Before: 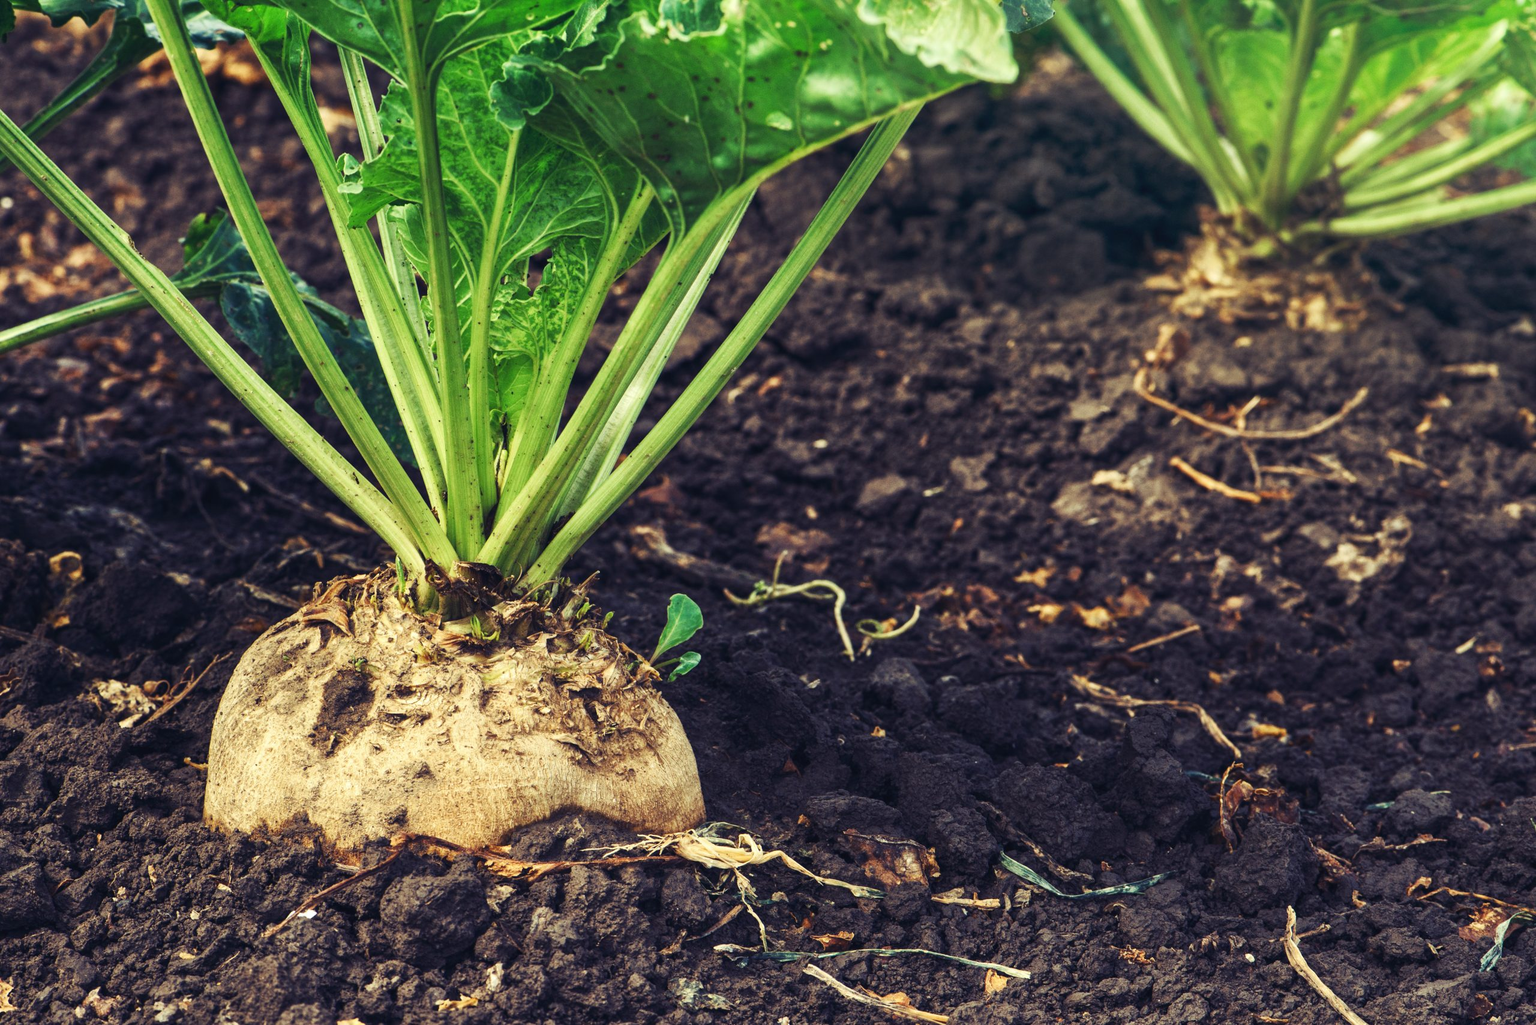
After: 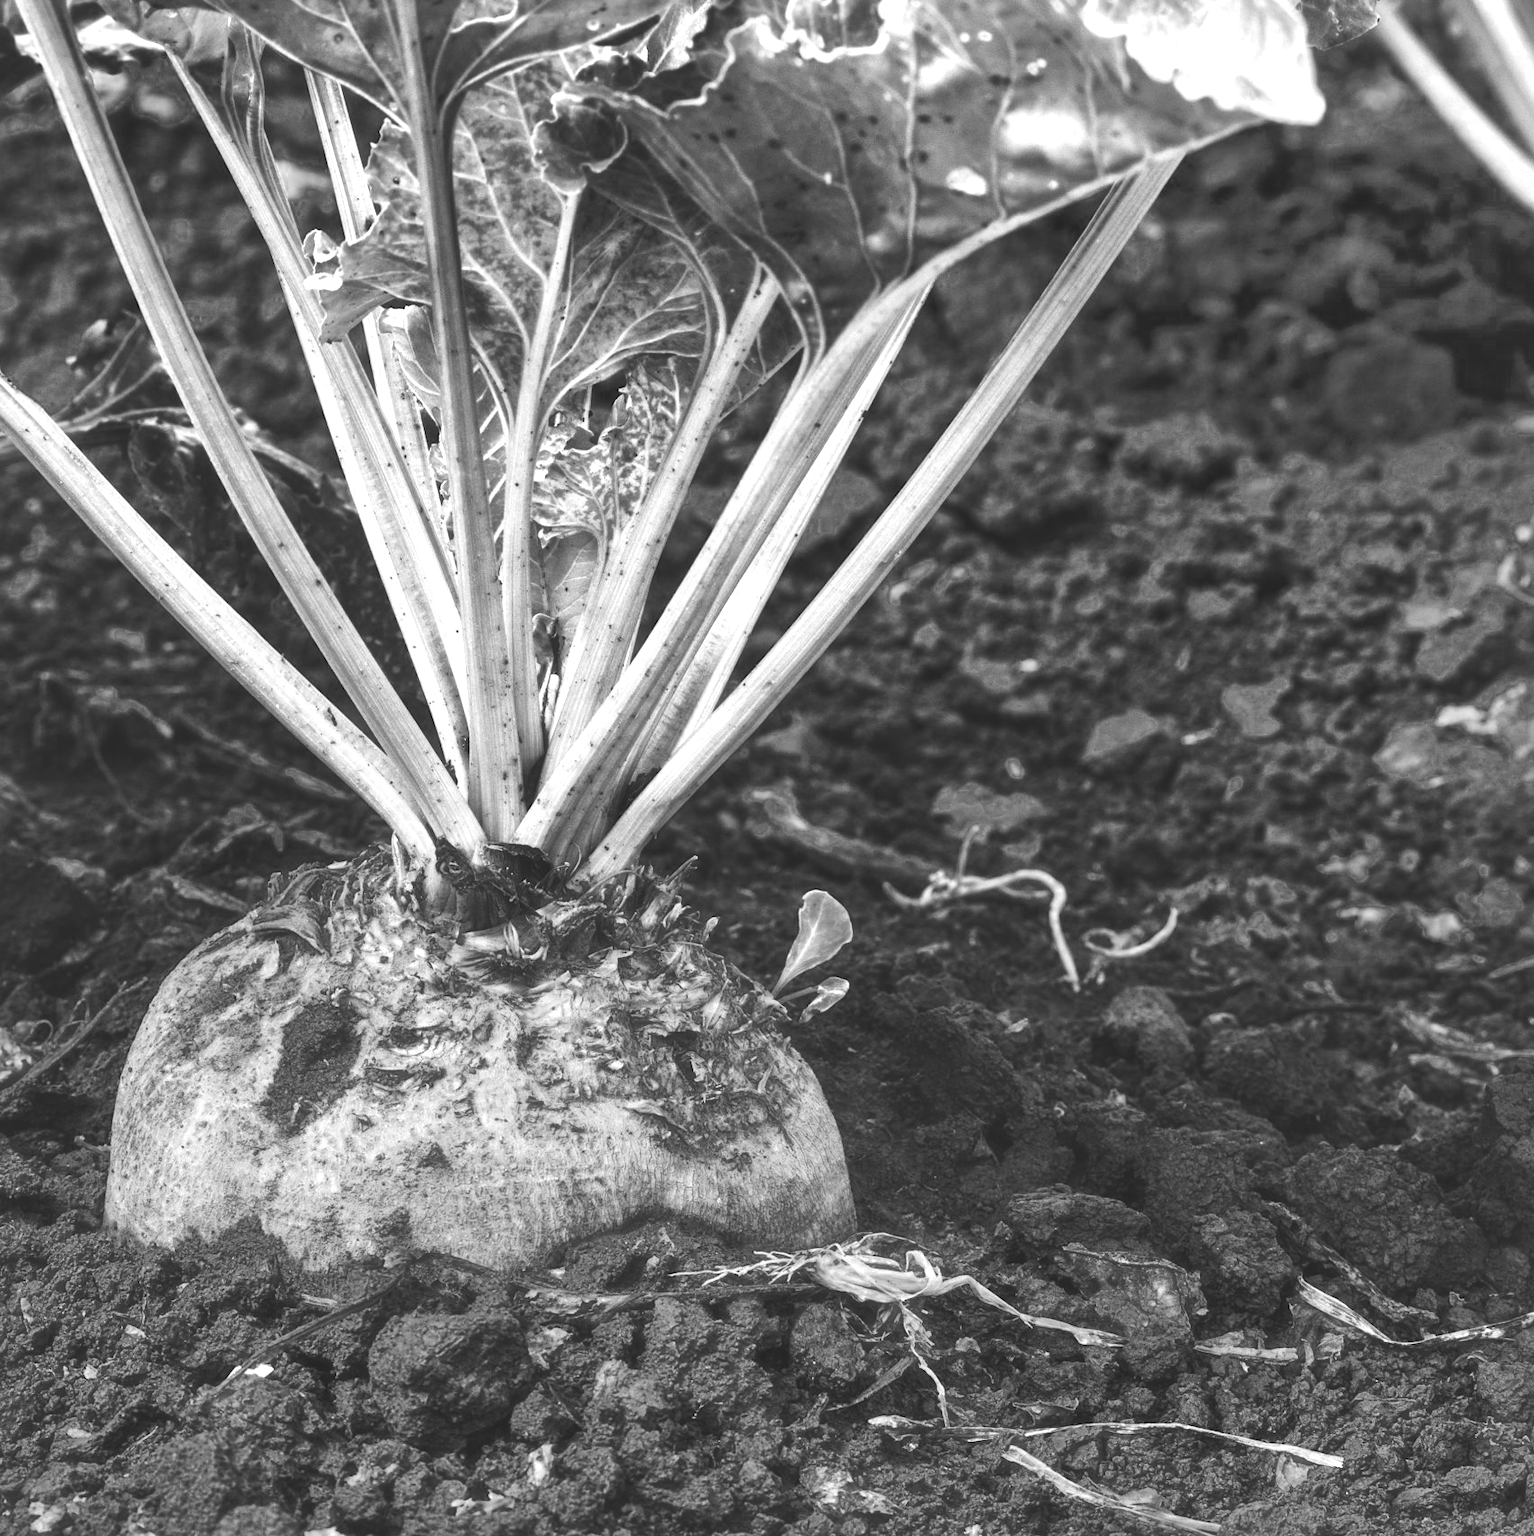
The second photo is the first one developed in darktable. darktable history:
color balance rgb: shadows lift › chroma 2%, shadows lift › hue 247.2°, power › chroma 0.3%, power › hue 25.2°, highlights gain › chroma 3%, highlights gain › hue 60°, global offset › luminance 2%, perceptual saturation grading › global saturation 20%, perceptual saturation grading › highlights -20%, perceptual saturation grading › shadows 30%
crop and rotate: left 8.786%, right 24.548%
color zones: curves: ch0 [(0.002, 0.589) (0.107, 0.484) (0.146, 0.249) (0.217, 0.352) (0.309, 0.525) (0.39, 0.404) (0.455, 0.169) (0.597, 0.055) (0.724, 0.212) (0.775, 0.691) (0.869, 0.571) (1, 0.587)]; ch1 [(0, 0) (0.143, 0) (0.286, 0) (0.429, 0) (0.571, 0) (0.714, 0) (0.857, 0)]
local contrast: mode bilateral grid, contrast 20, coarseness 50, detail 150%, midtone range 0.2
haze removal: strength -0.1, adaptive false
exposure: exposure 0.493 EV, compensate highlight preservation false
